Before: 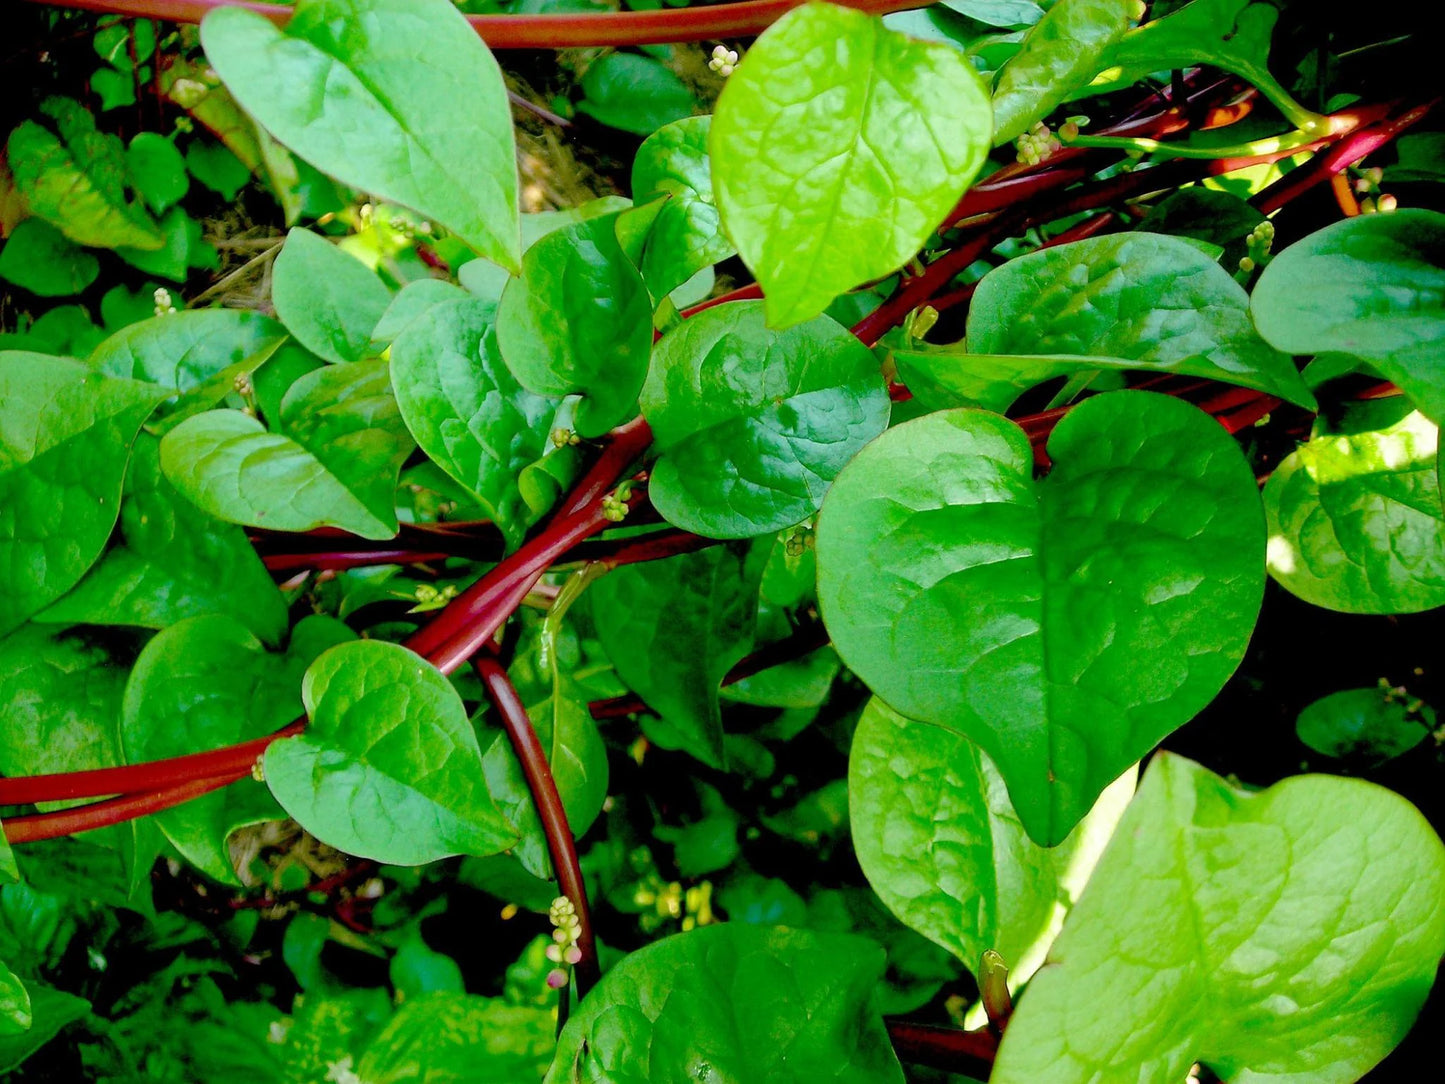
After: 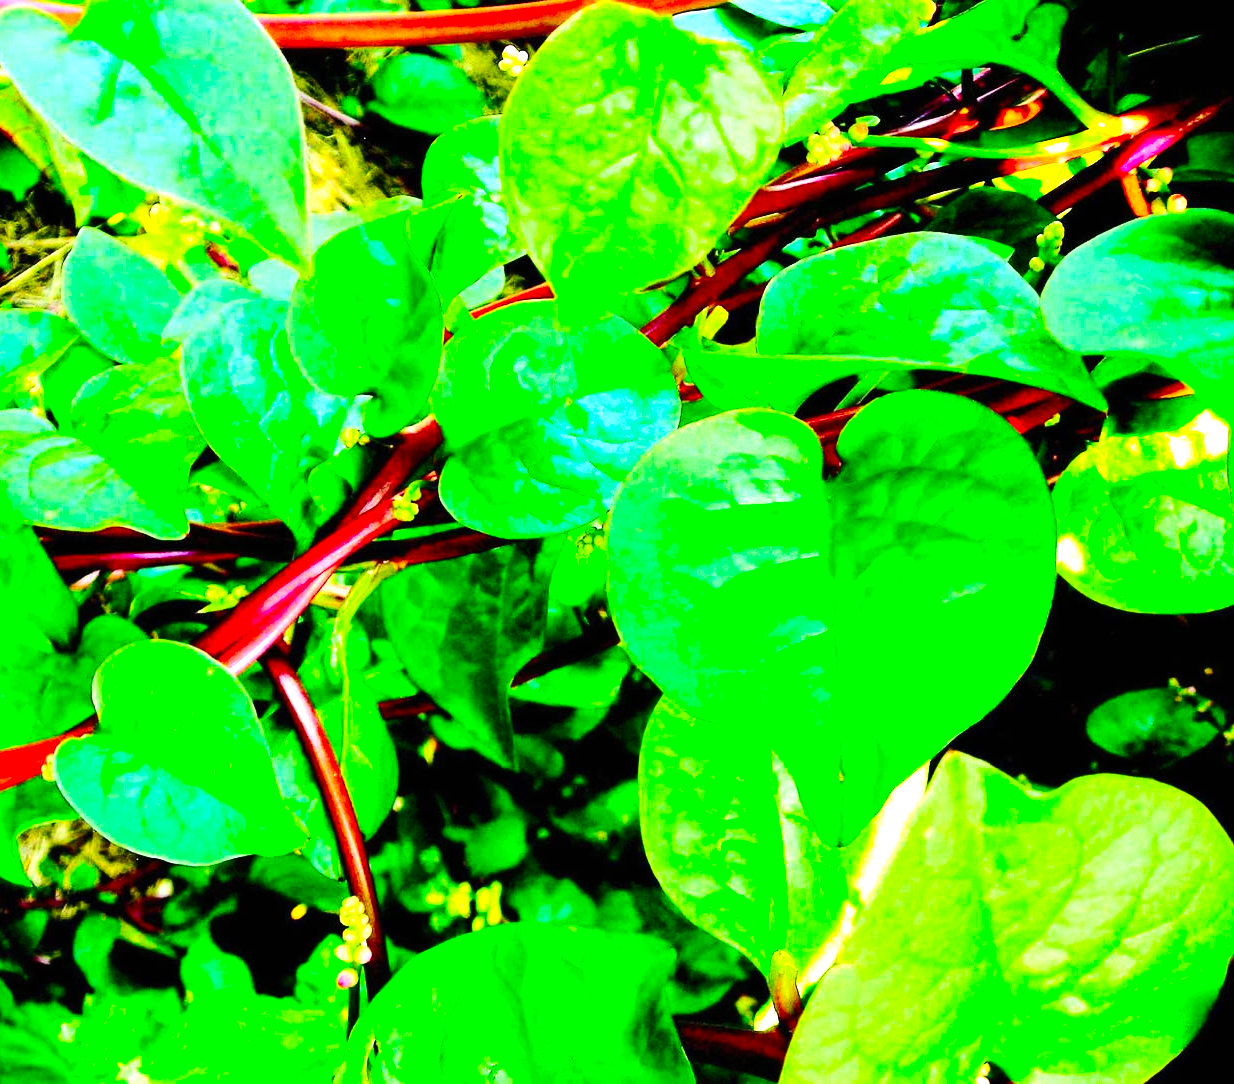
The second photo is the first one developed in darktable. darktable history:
exposure: black level correction 0, exposure 1.3 EV, compensate exposure bias true, compensate highlight preservation false
crop and rotate: left 14.584%
contrast brightness saturation: contrast 0.23, brightness 0.1, saturation 0.29
color balance: contrast 10%
tone equalizer: -8 EV -0.417 EV, -7 EV -0.389 EV, -6 EV -0.333 EV, -5 EV -0.222 EV, -3 EV 0.222 EV, -2 EV 0.333 EV, -1 EV 0.389 EV, +0 EV 0.417 EV, edges refinement/feathering 500, mask exposure compensation -1.25 EV, preserve details no
